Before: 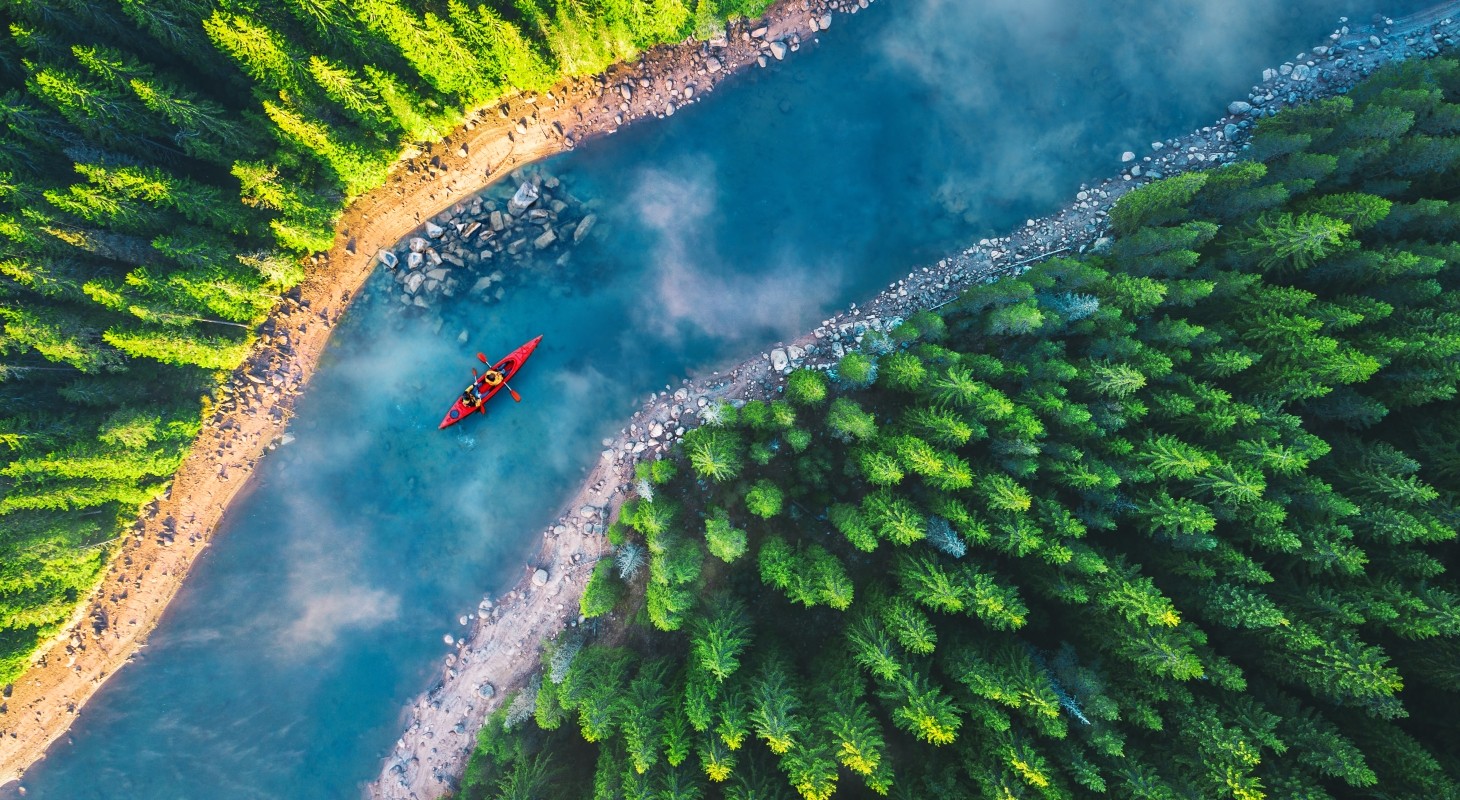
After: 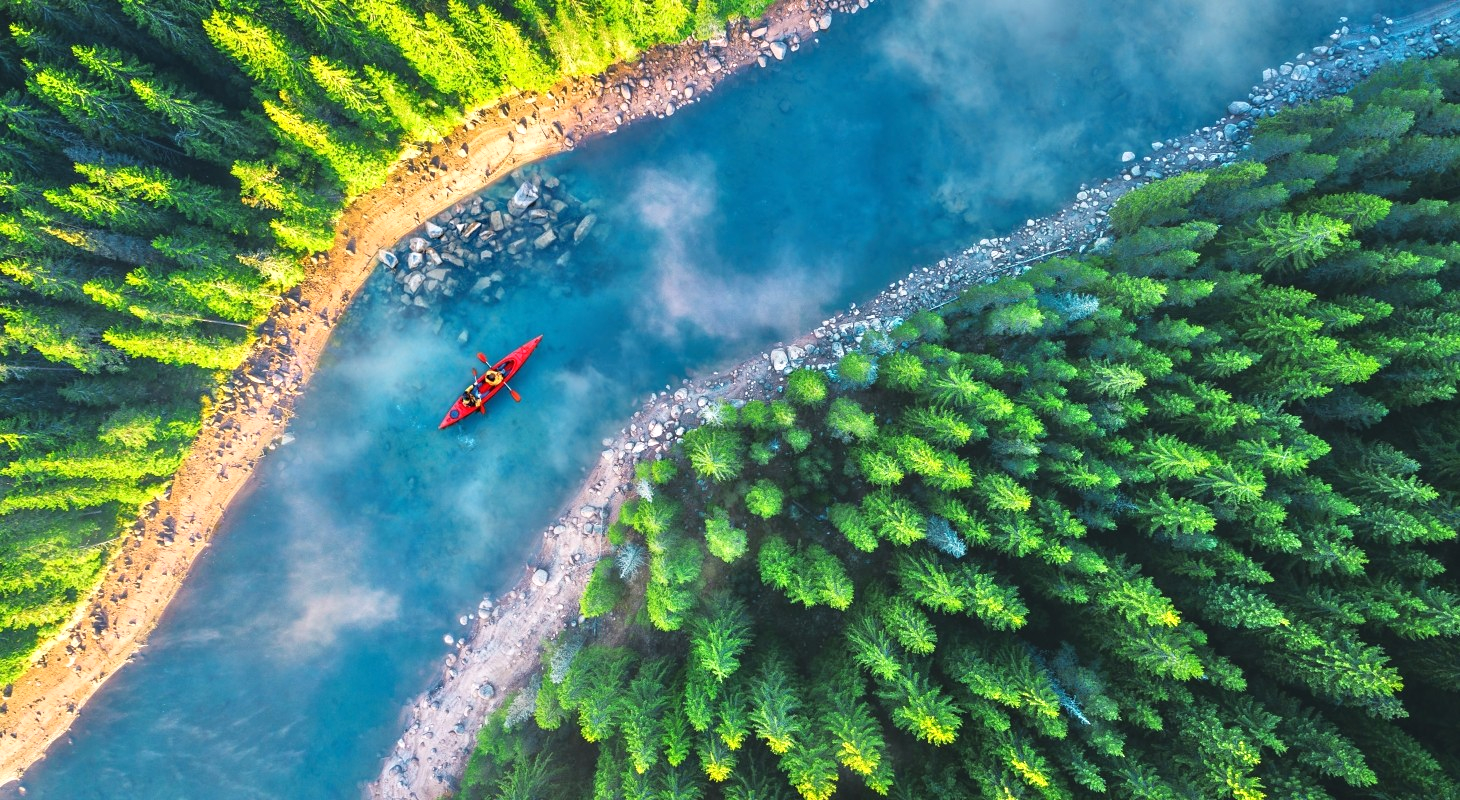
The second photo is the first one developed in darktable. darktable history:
tone equalizer: -8 EV 0.003 EV, -7 EV -0.003 EV, -6 EV 0.039 EV, -5 EV 0.051 EV, -4 EV 0.288 EV, -3 EV 0.671 EV, -2 EV 0.569 EV, -1 EV 0.204 EV, +0 EV 0.043 EV
exposure: exposure 0.17 EV, compensate highlight preservation false
